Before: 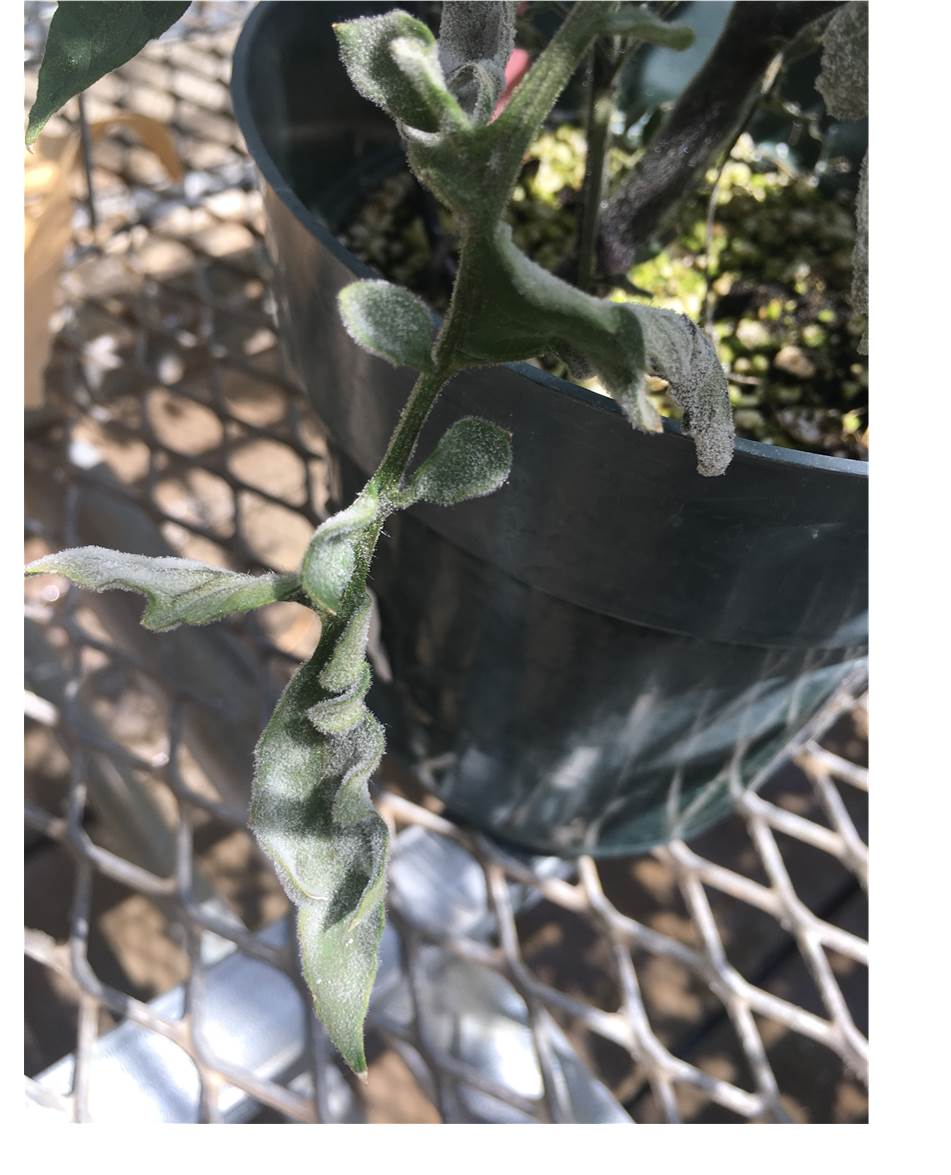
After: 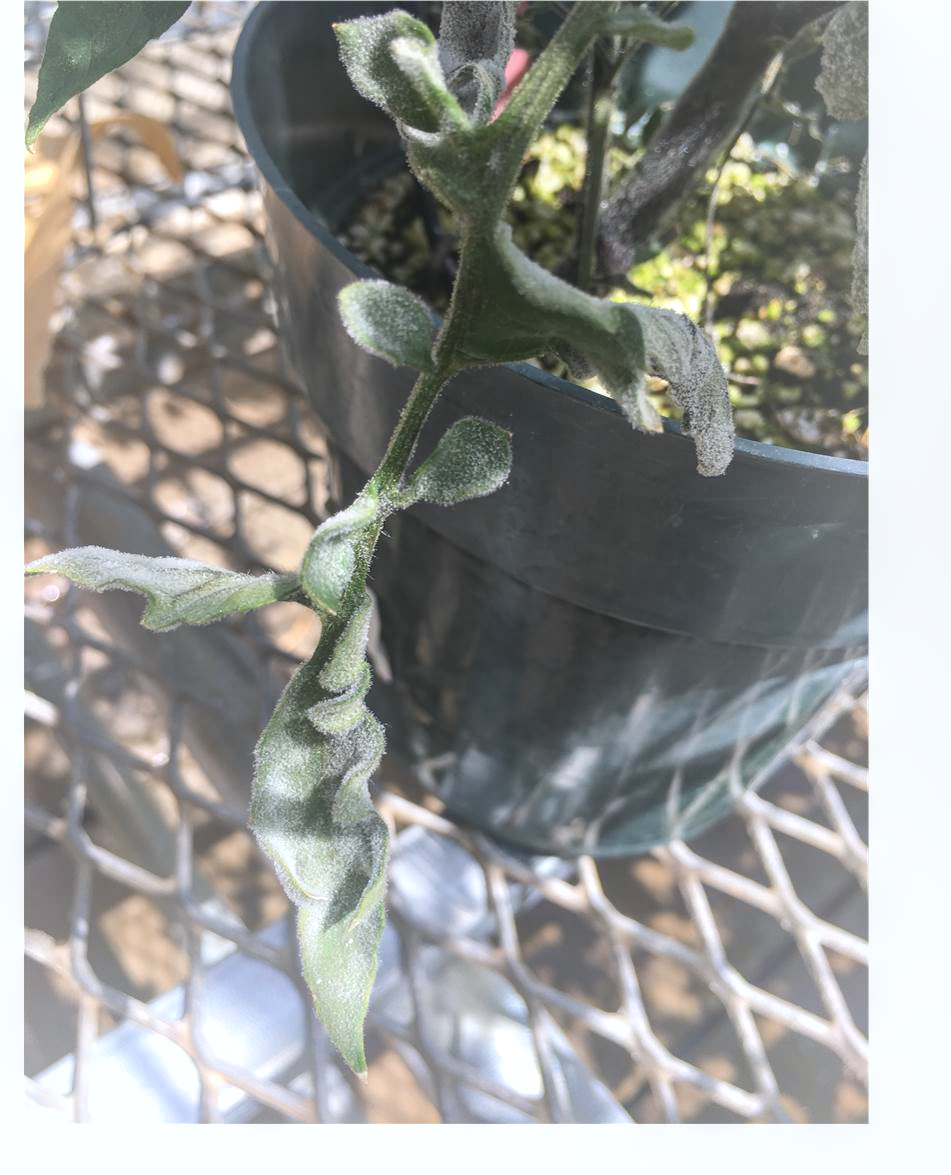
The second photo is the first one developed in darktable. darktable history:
local contrast: on, module defaults
white balance: red 0.982, blue 1.018
bloom: size 40%
